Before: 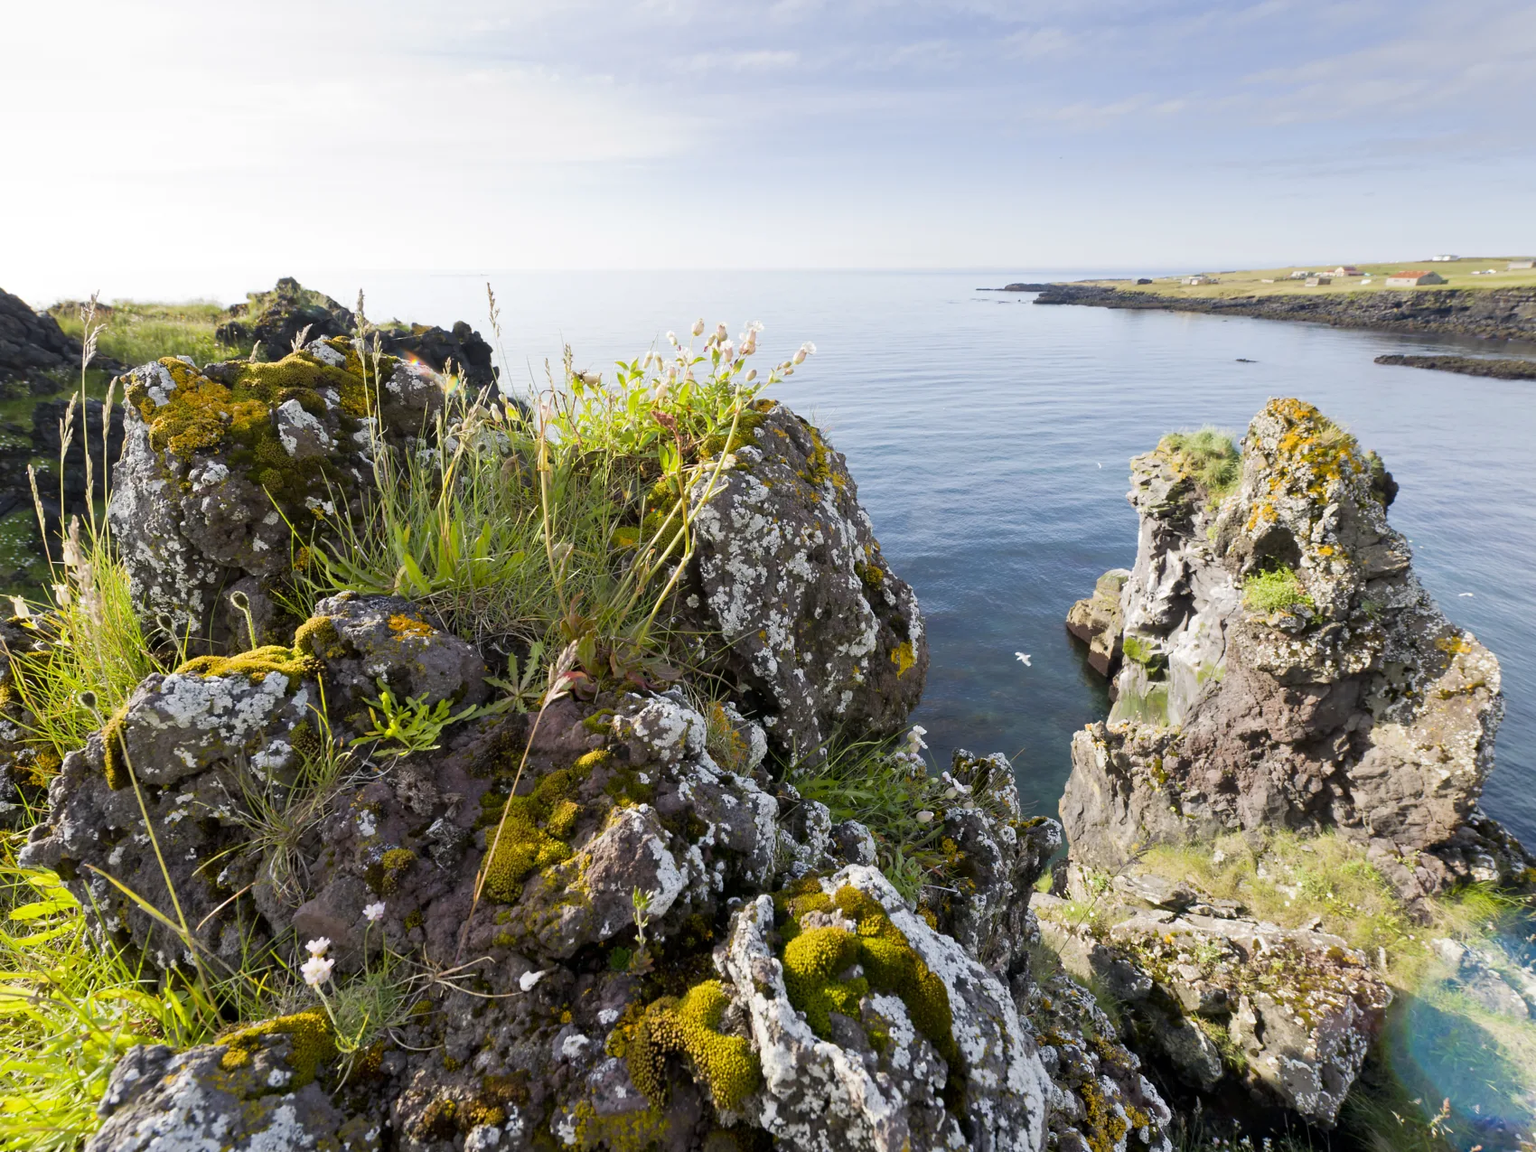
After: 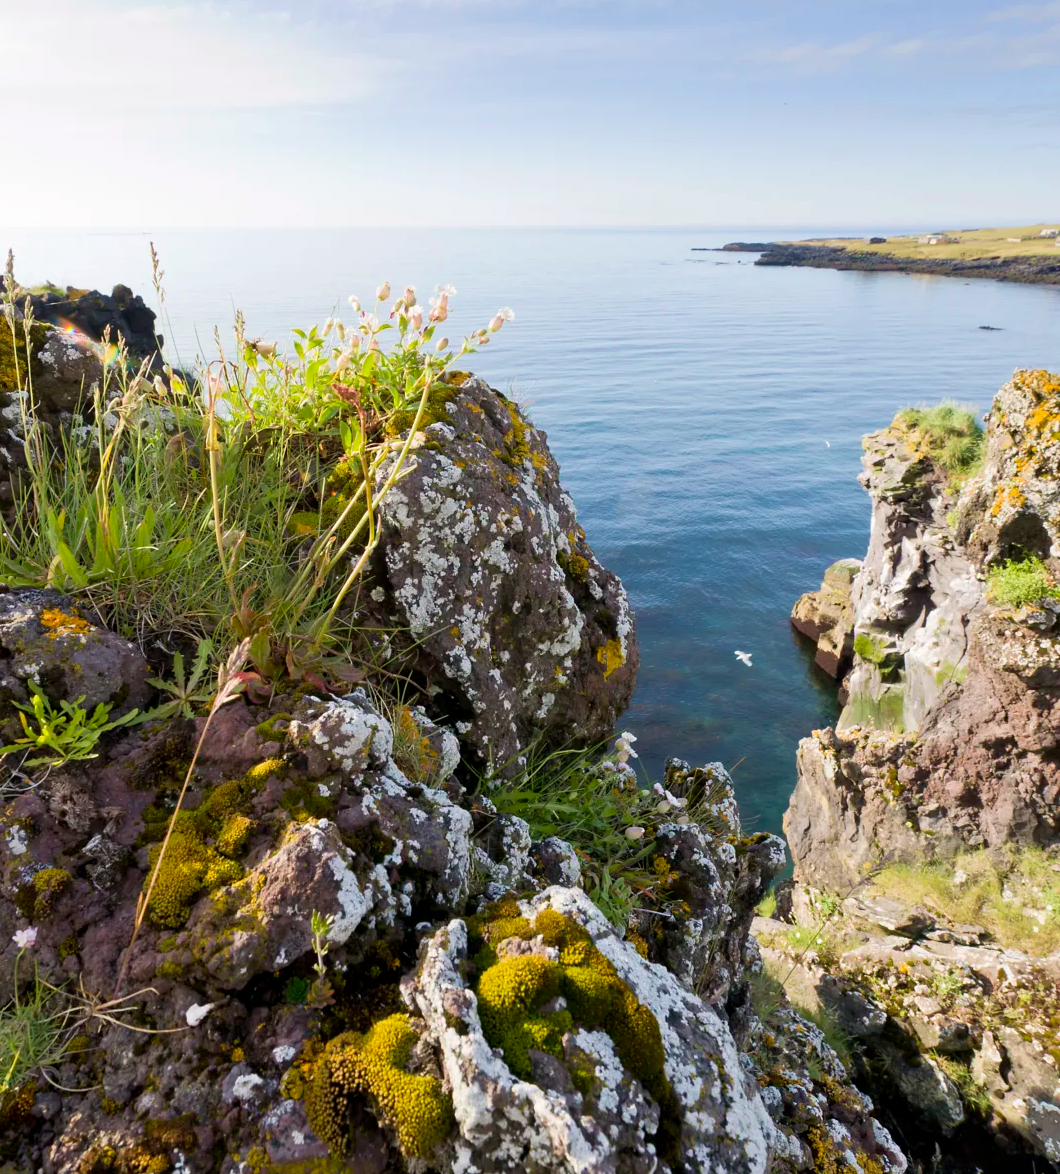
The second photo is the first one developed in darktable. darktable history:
velvia: on, module defaults
crop and rotate: left 22.918%, top 5.629%, right 14.711%, bottom 2.247%
